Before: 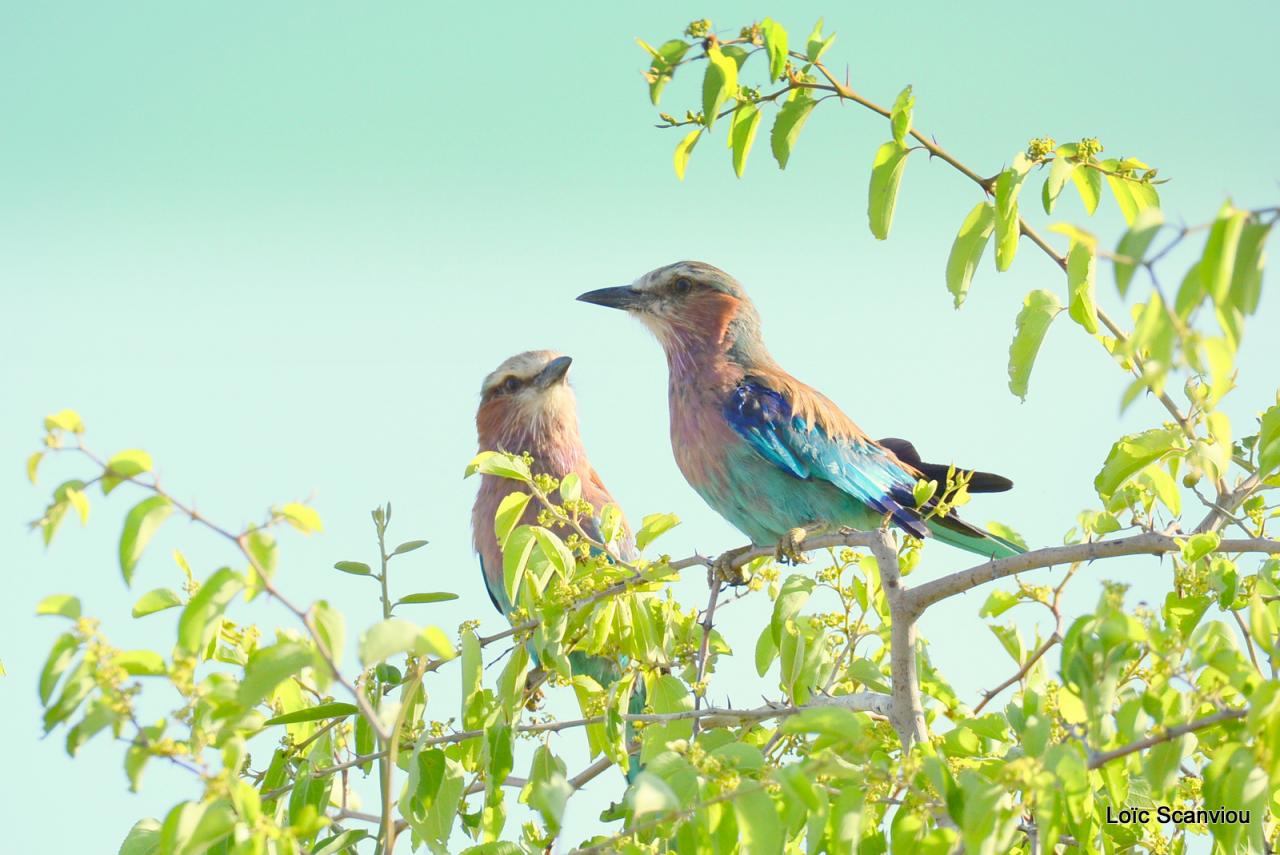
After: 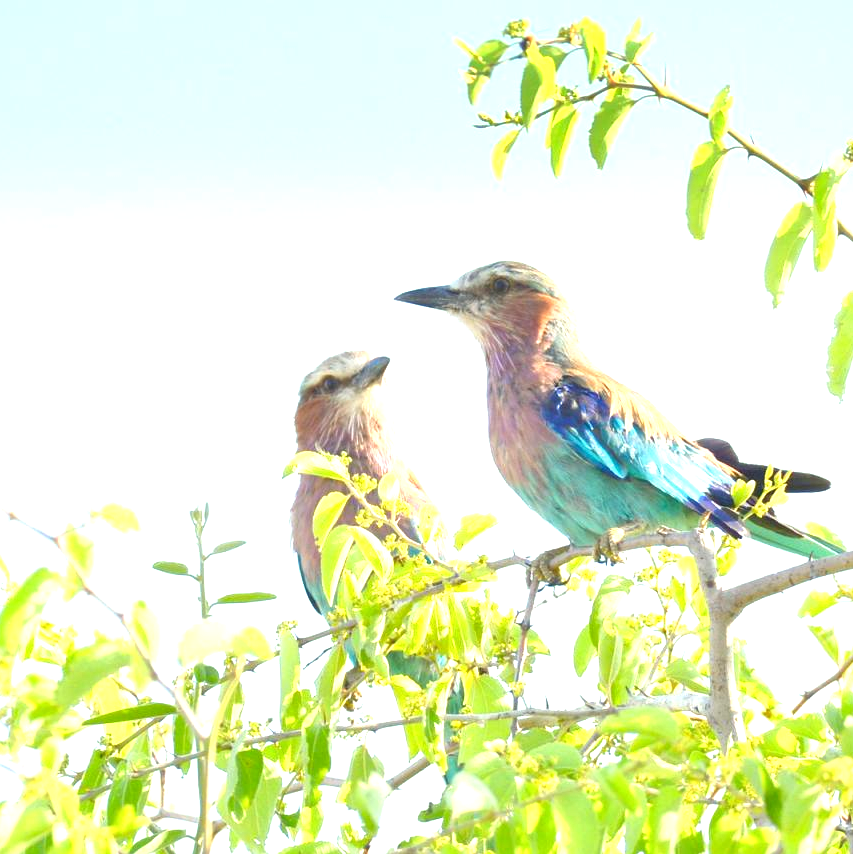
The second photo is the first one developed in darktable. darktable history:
crop and rotate: left 14.292%, right 19.041%
local contrast: mode bilateral grid, contrast 20, coarseness 50, detail 120%, midtone range 0.2
exposure: black level correction -0.001, exposure 0.9 EV, compensate exposure bias true, compensate highlight preservation false
